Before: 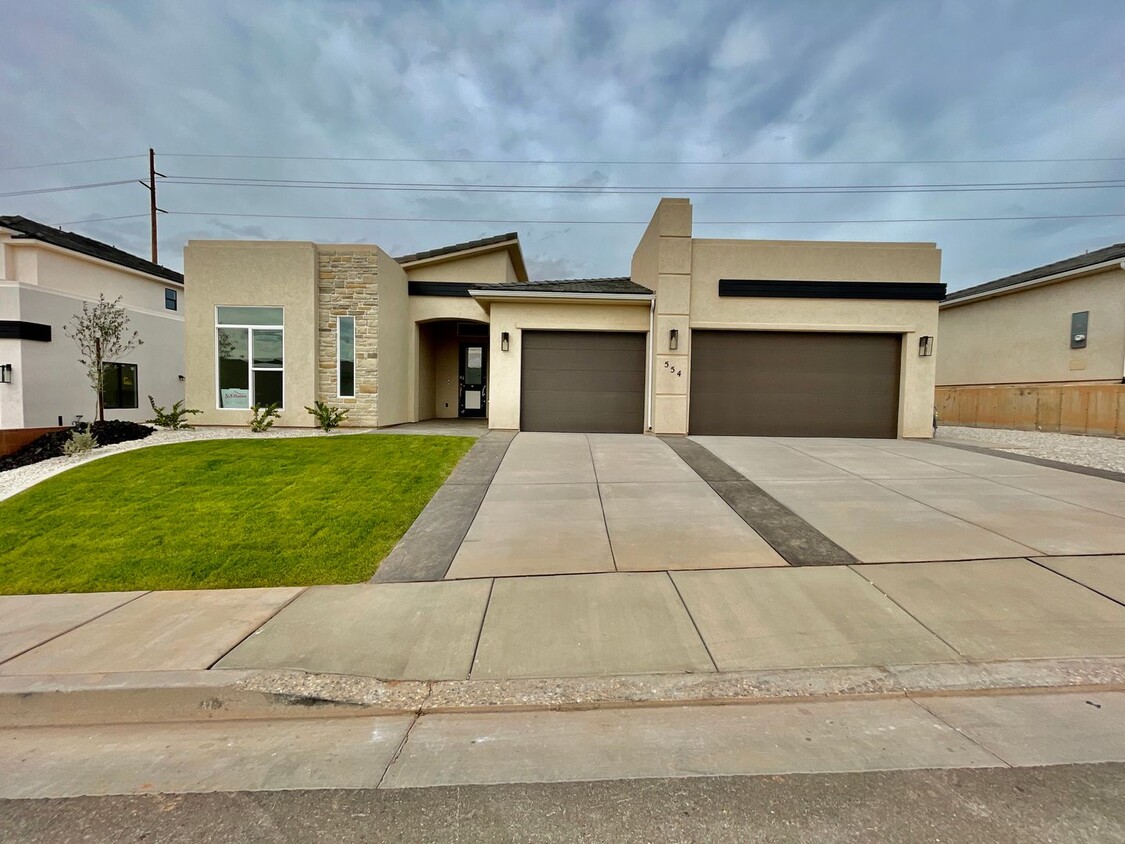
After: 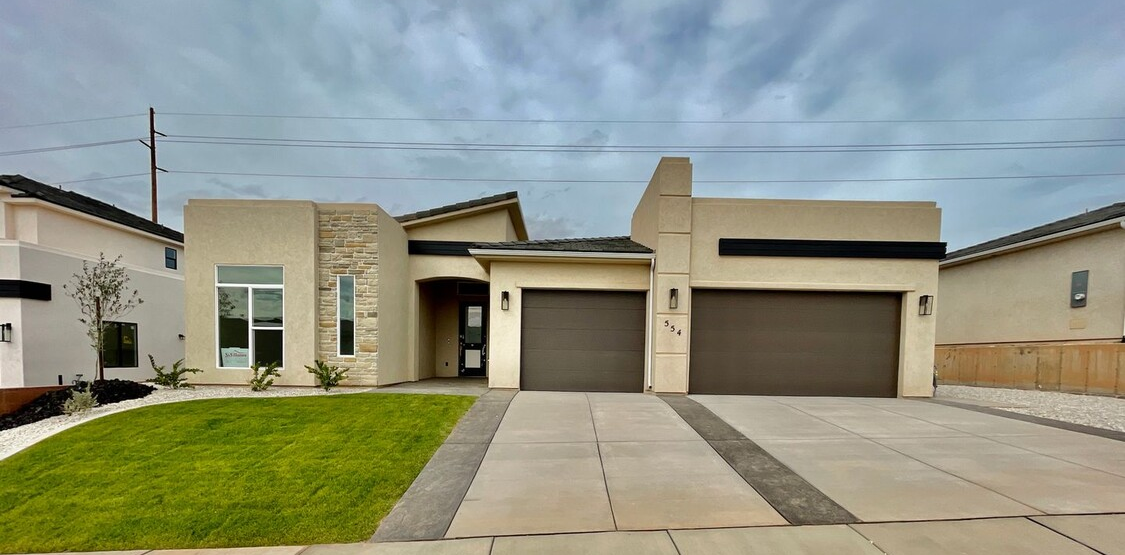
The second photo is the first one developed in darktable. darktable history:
crop and rotate: top 4.964%, bottom 29.181%
